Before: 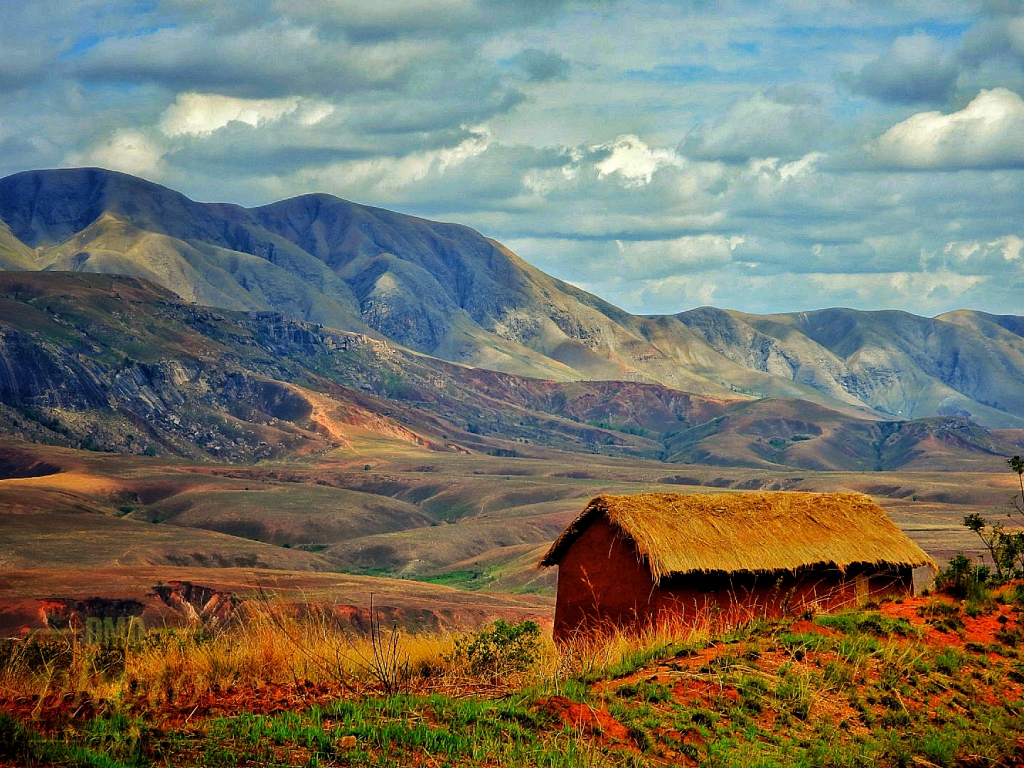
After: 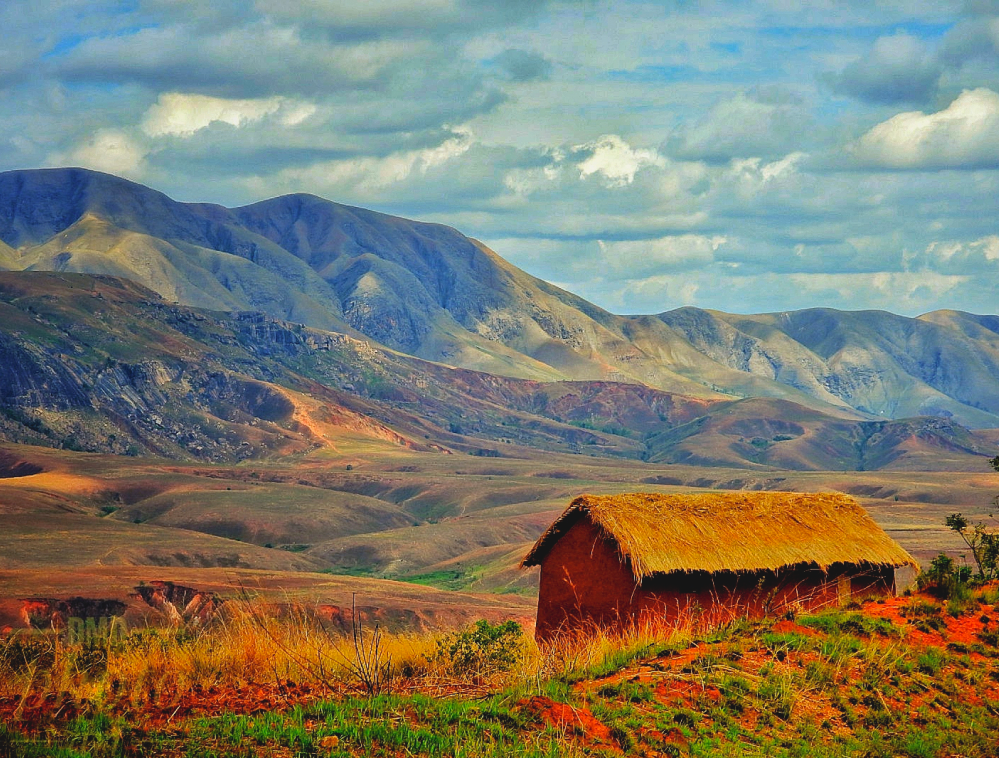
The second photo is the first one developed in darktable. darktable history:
crop and rotate: left 1.774%, right 0.633%, bottom 1.28%
contrast brightness saturation: contrast -0.1, brightness 0.05, saturation 0.08
